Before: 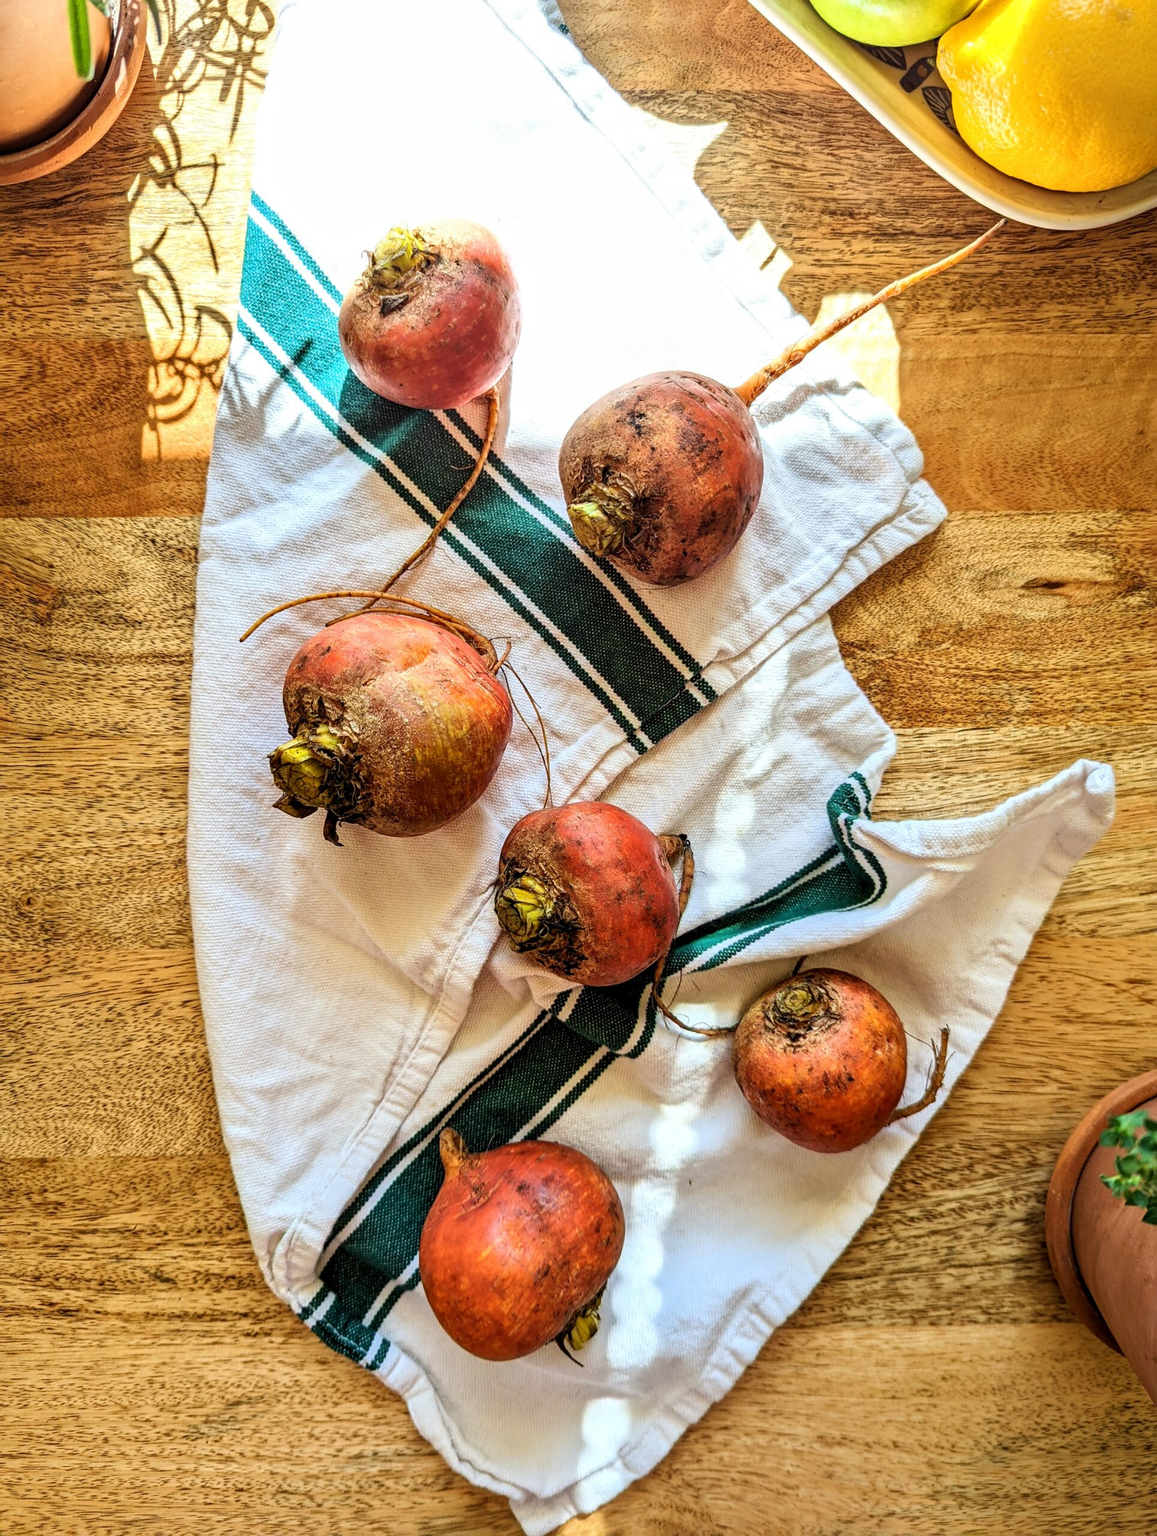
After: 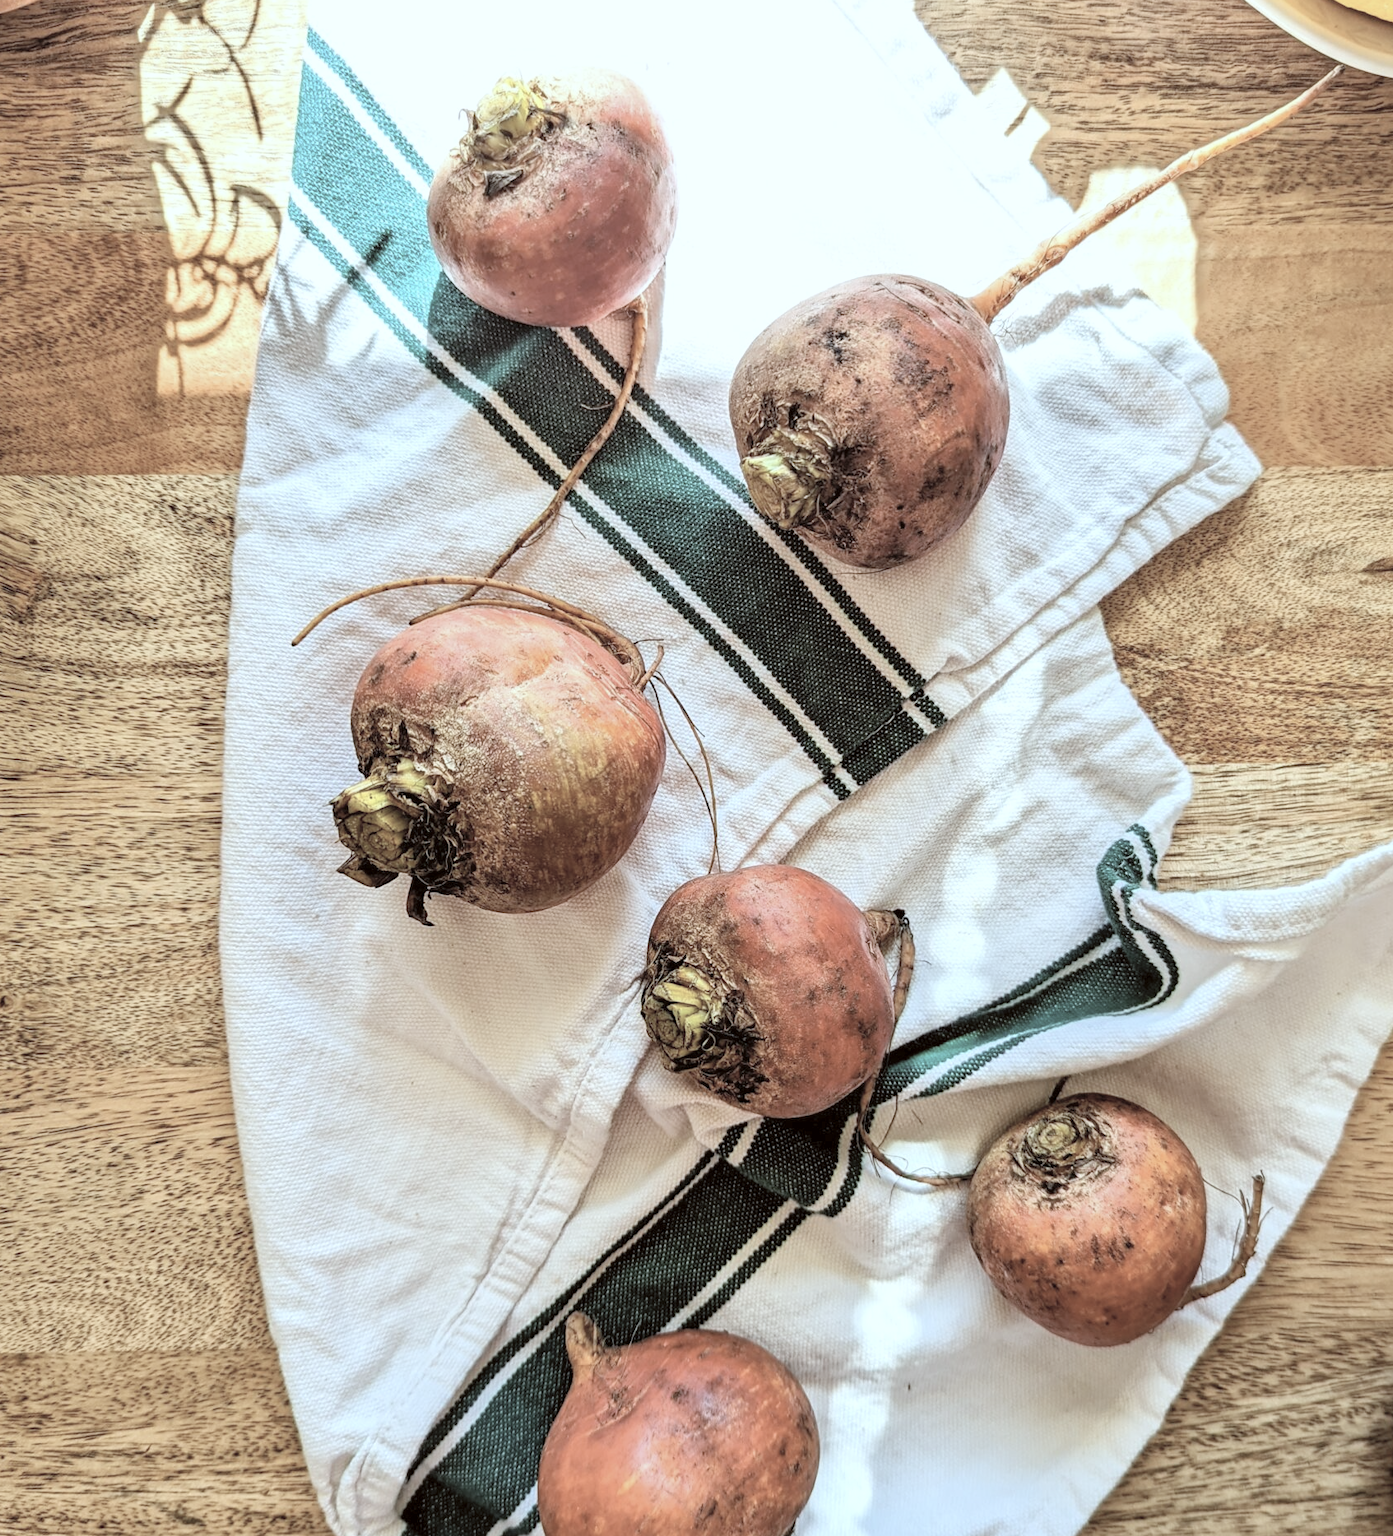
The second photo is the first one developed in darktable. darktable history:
contrast brightness saturation: brightness 0.188, saturation -0.508
crop and rotate: left 2.37%, top 11.156%, right 9.725%, bottom 15.883%
color correction: highlights a* -2.78, highlights b* -2.83, shadows a* 2.1, shadows b* 2.91
color calibration: x 0.354, y 0.367, temperature 4704.91 K
